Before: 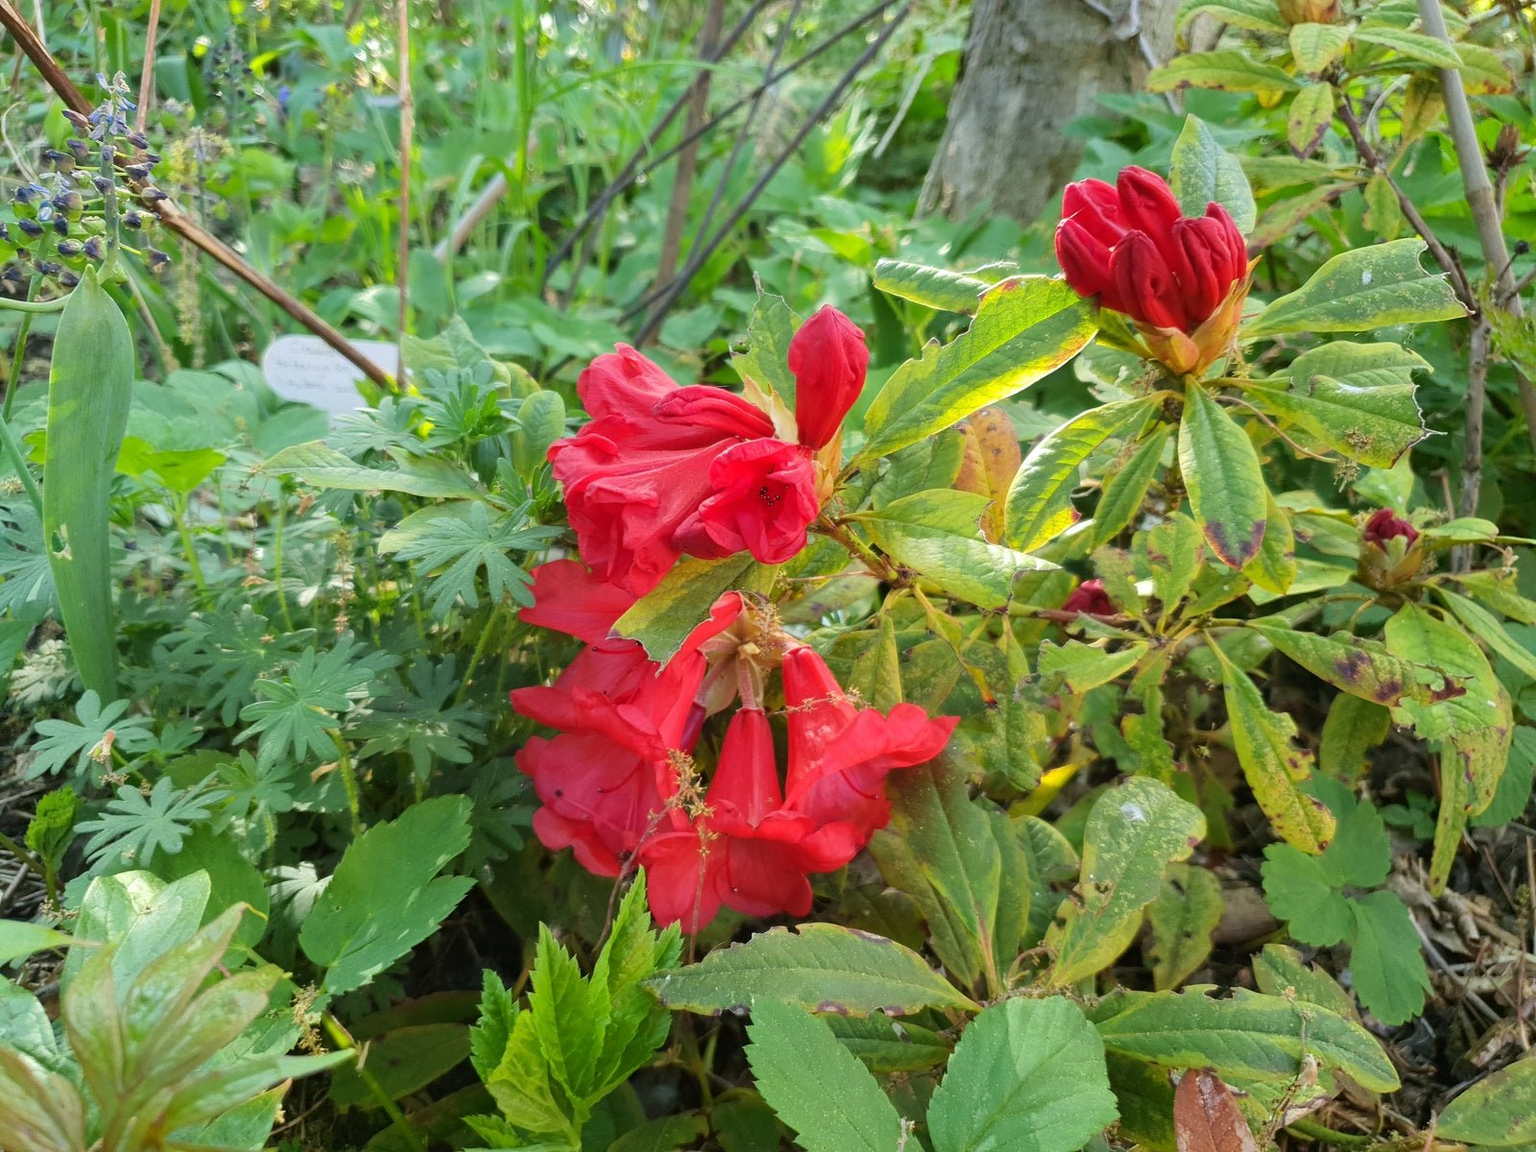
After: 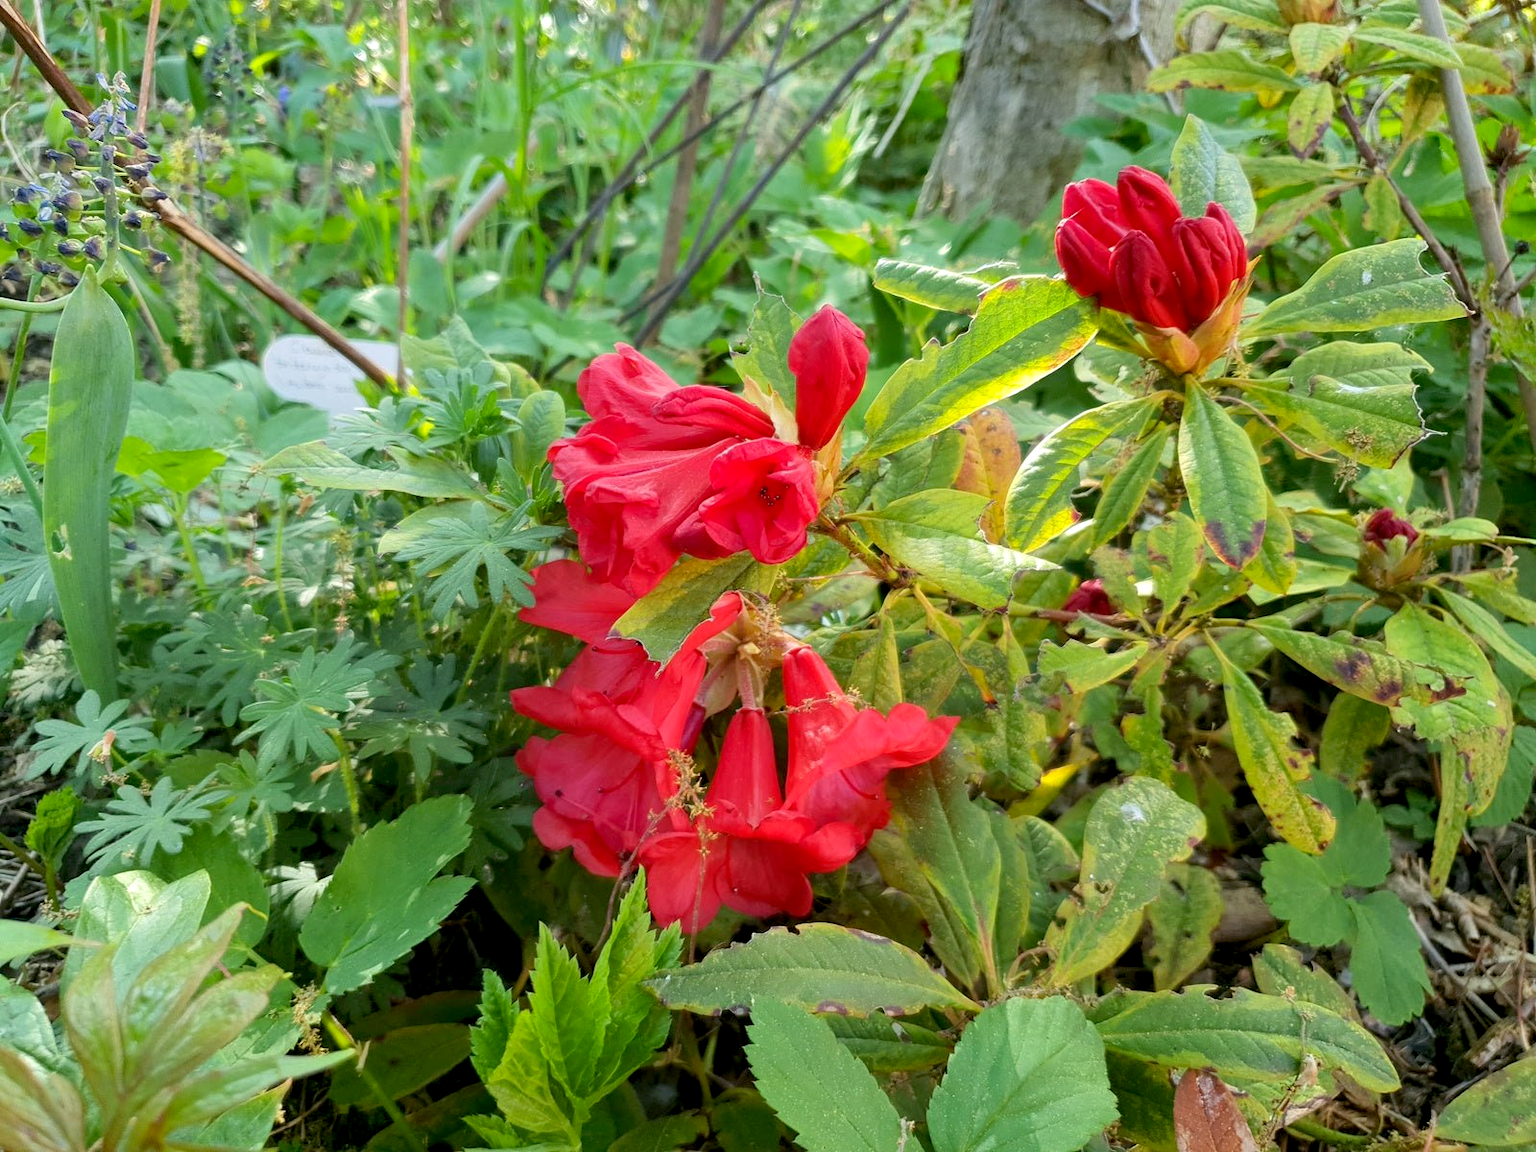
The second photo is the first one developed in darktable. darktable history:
exposure: black level correction 0.008, exposure 0.099 EV, compensate highlight preservation false
